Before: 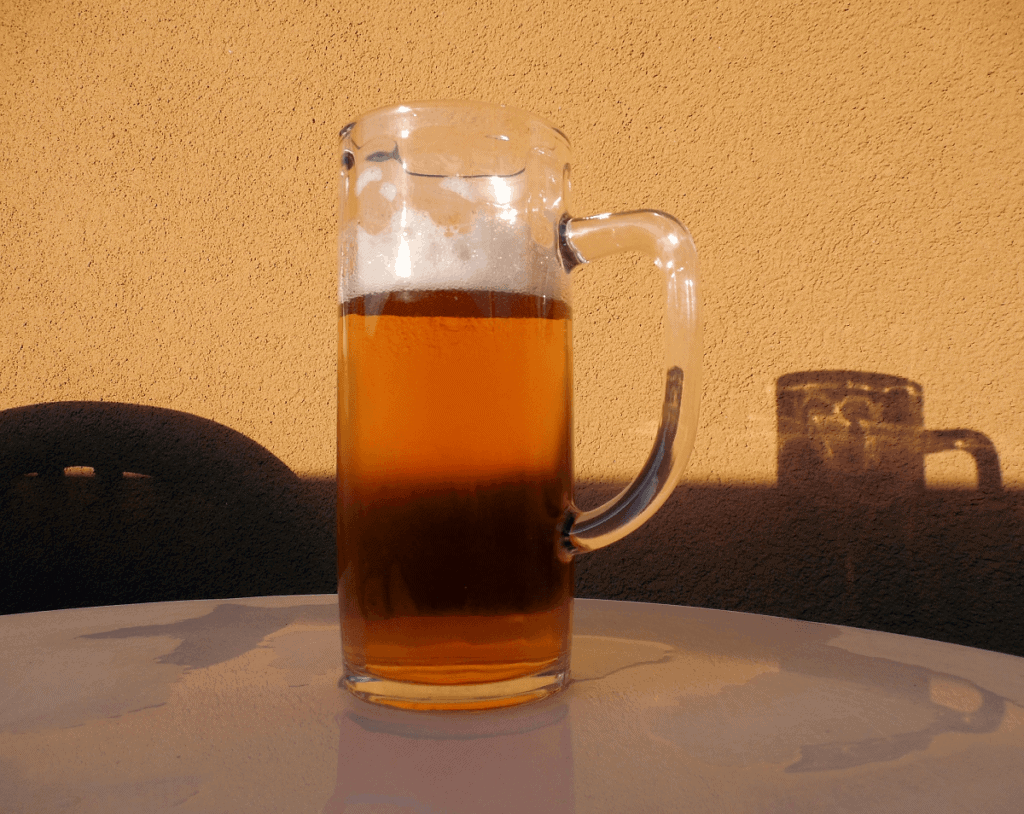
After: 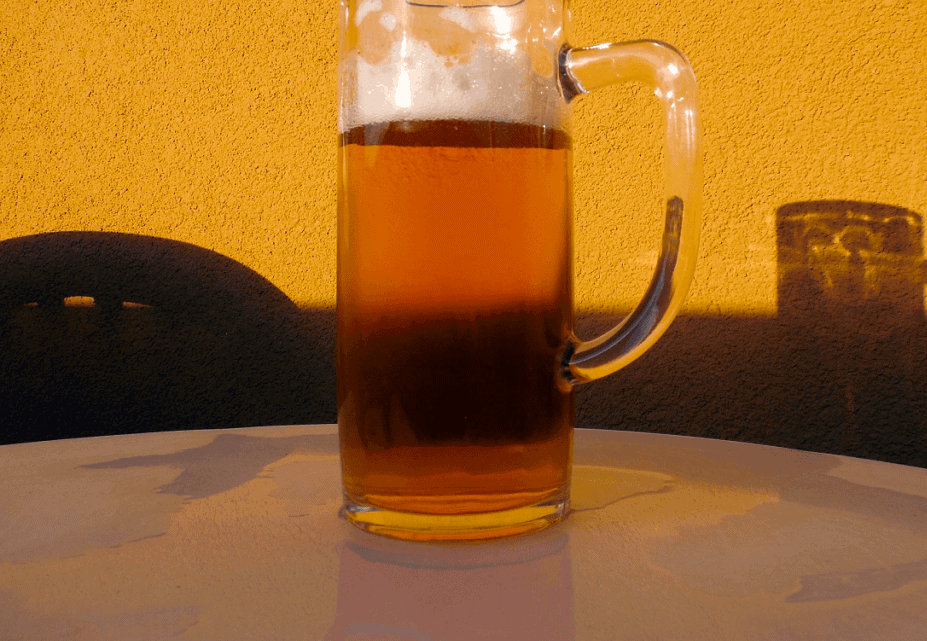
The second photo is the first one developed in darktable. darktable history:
color balance rgb: perceptual saturation grading › global saturation 30%, global vibrance 20%
crop: top 20.916%, right 9.437%, bottom 0.316%
